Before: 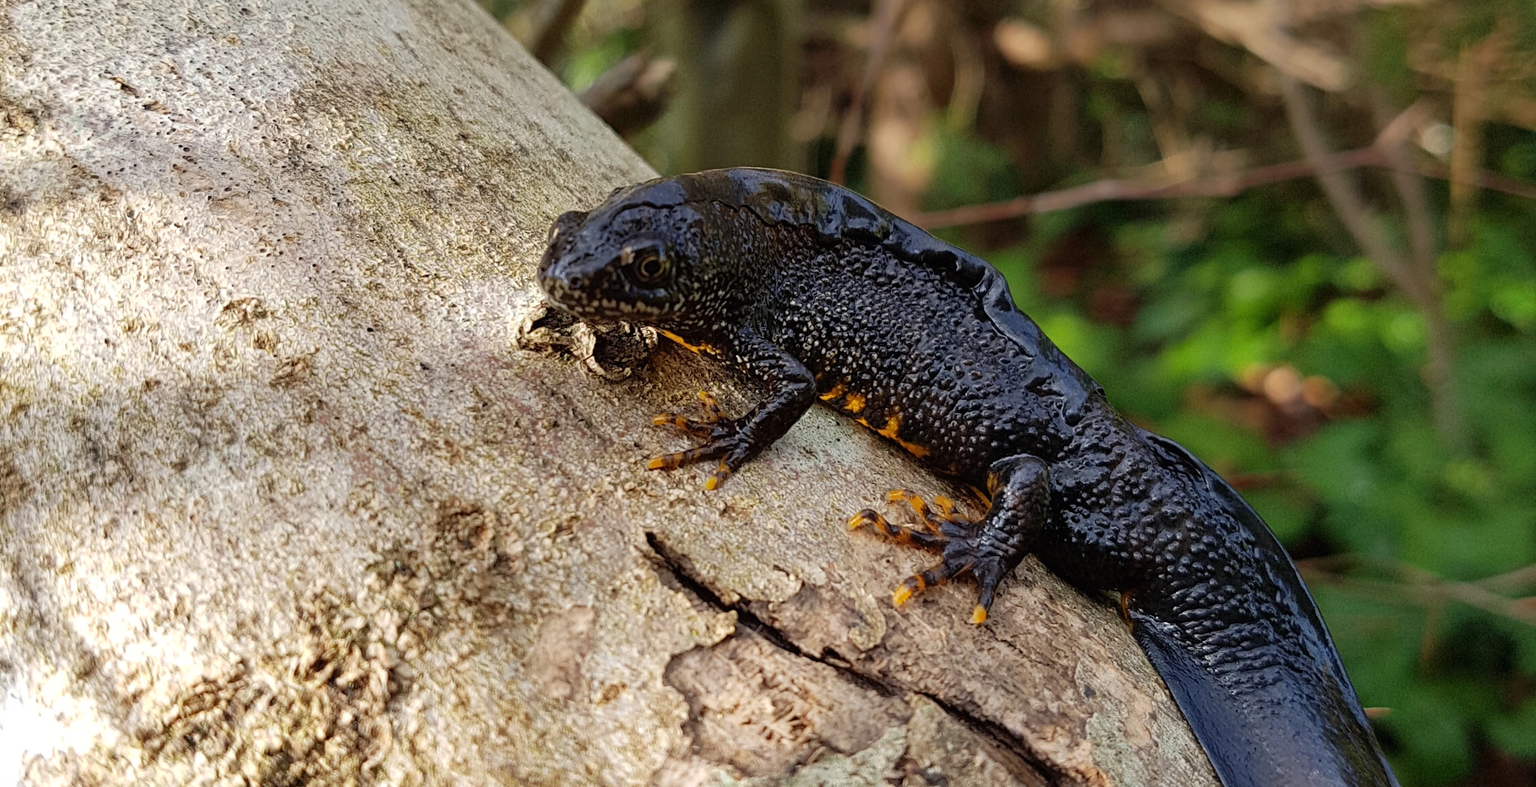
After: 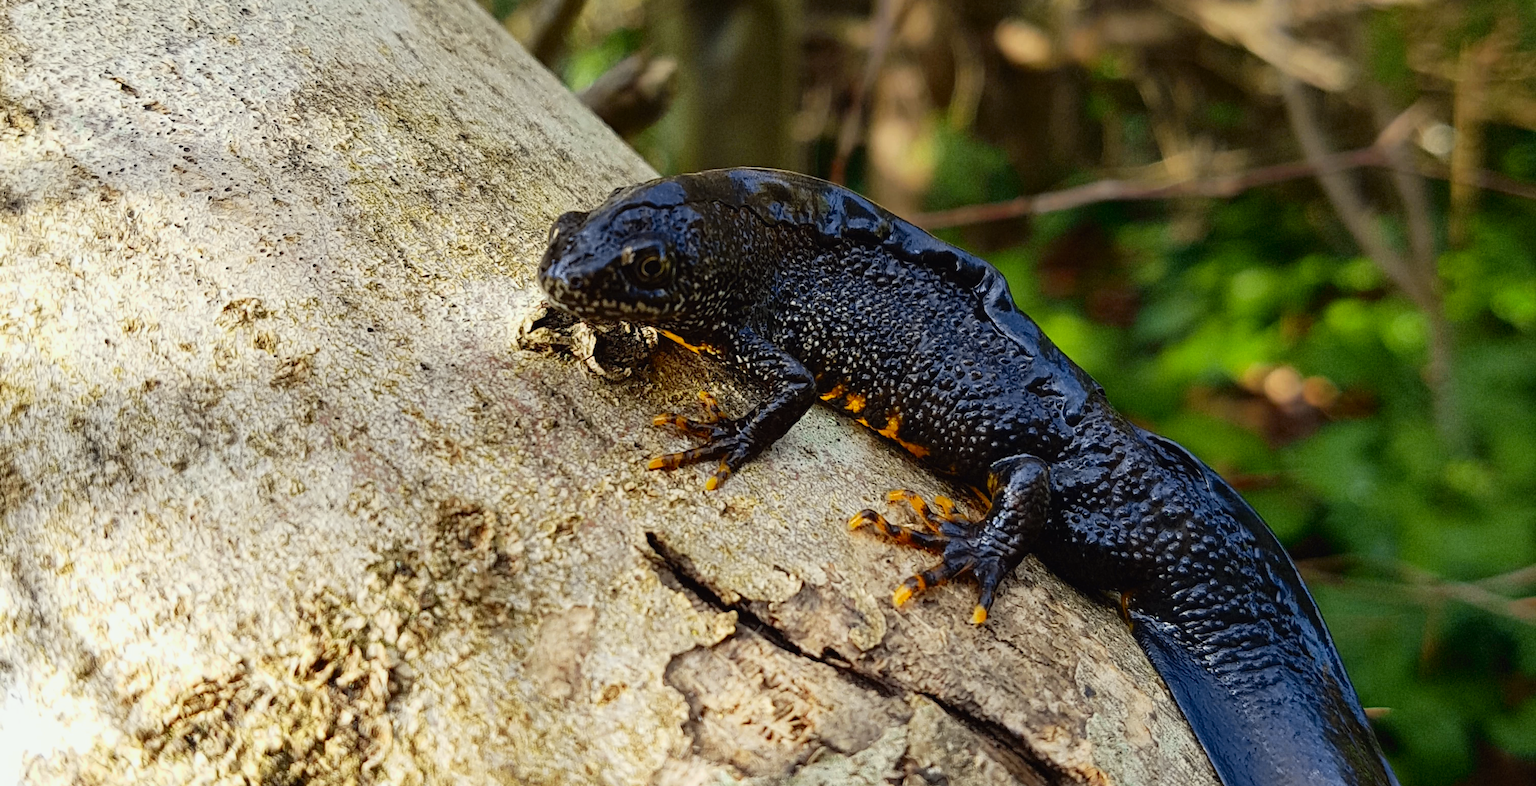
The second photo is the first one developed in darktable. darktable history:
color correction: highlights a* -2.68, highlights b* 2.57
tone curve: curves: ch0 [(0, 0.011) (0.139, 0.106) (0.295, 0.271) (0.499, 0.523) (0.739, 0.782) (0.857, 0.879) (1, 0.967)]; ch1 [(0, 0) (0.272, 0.249) (0.388, 0.385) (0.469, 0.456) (0.495, 0.497) (0.524, 0.518) (0.602, 0.623) (0.725, 0.779) (1, 1)]; ch2 [(0, 0) (0.125, 0.089) (0.353, 0.329) (0.443, 0.408) (0.502, 0.499) (0.548, 0.549) (0.608, 0.635) (1, 1)], color space Lab, independent channels, preserve colors none
